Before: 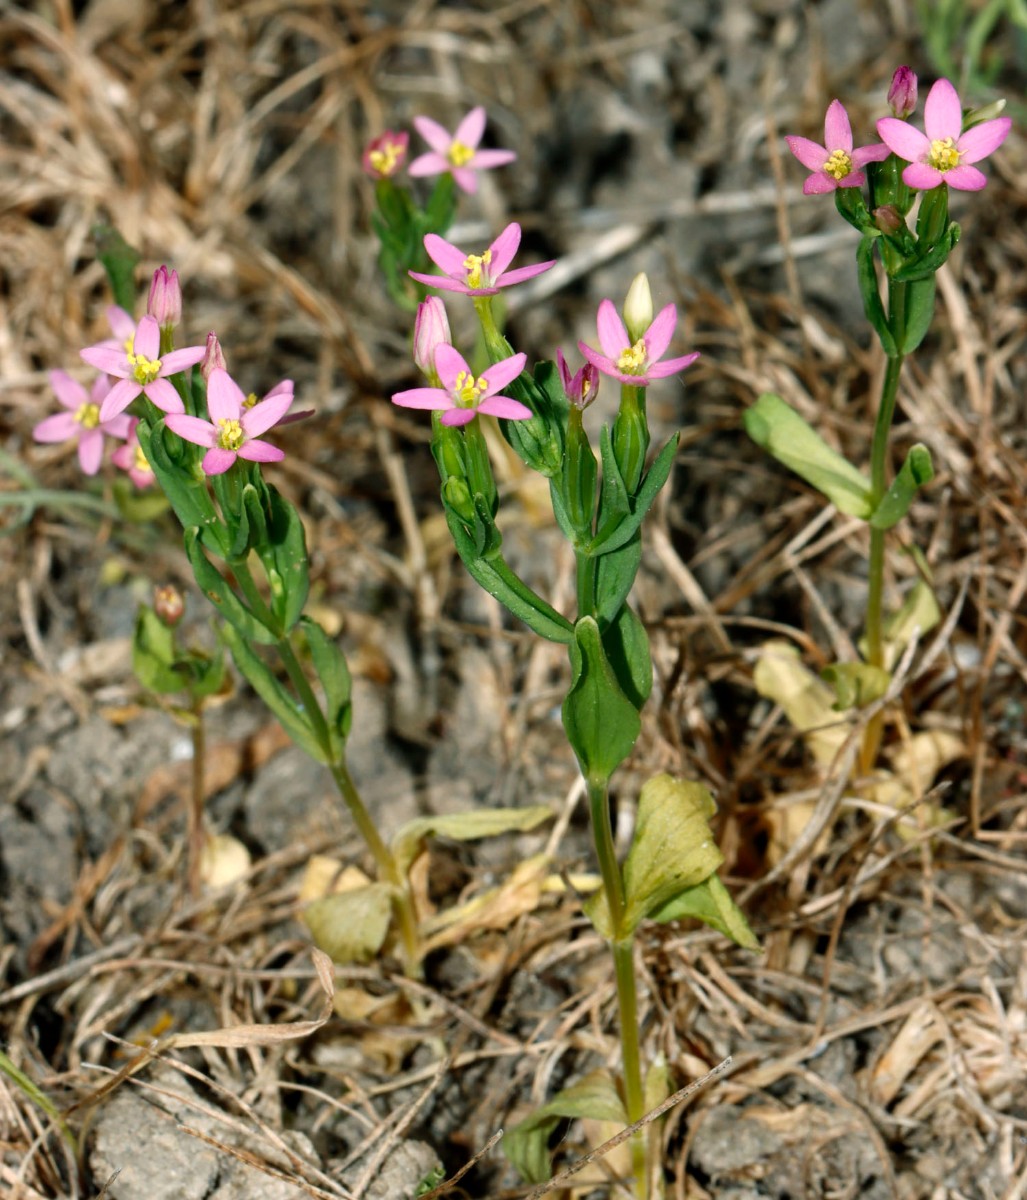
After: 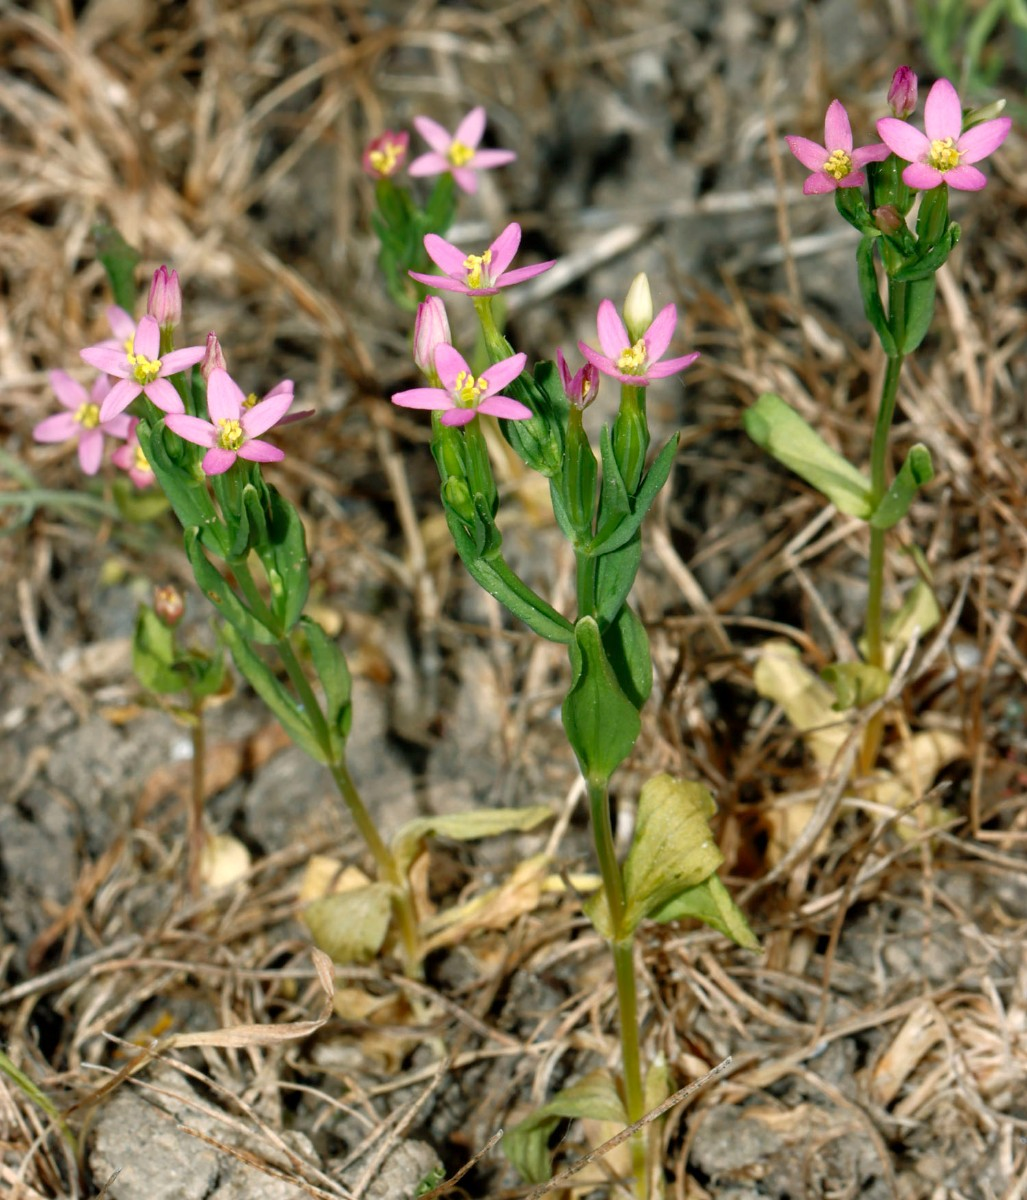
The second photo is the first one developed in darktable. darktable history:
white balance: emerald 1
rgb curve: curves: ch0 [(0, 0) (0.053, 0.068) (0.122, 0.128) (1, 1)]
